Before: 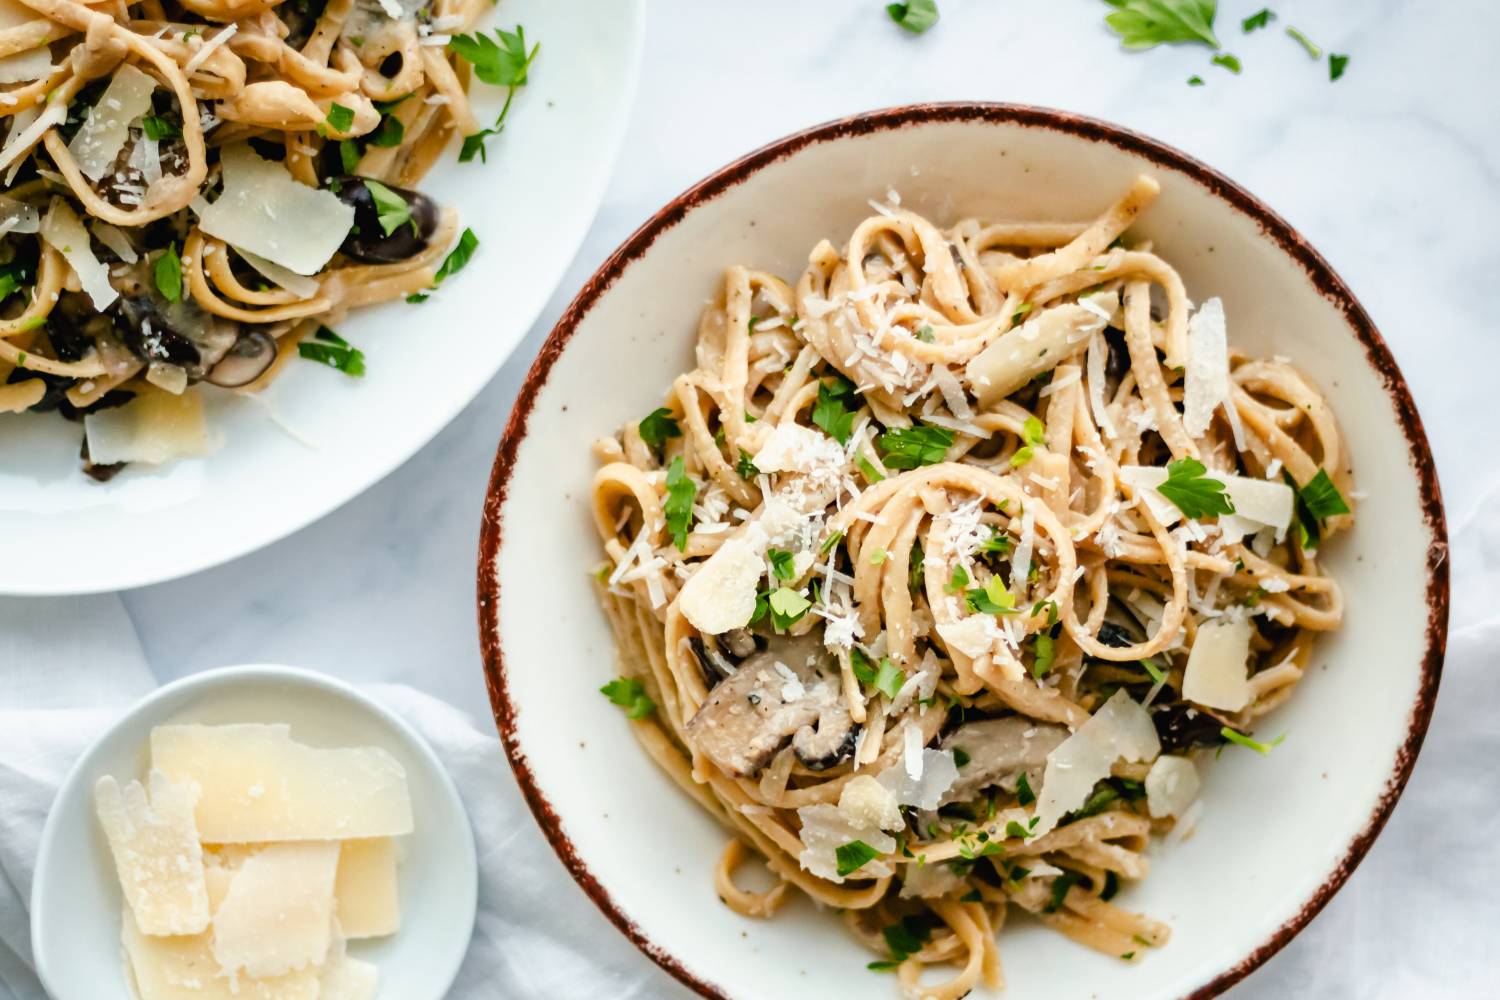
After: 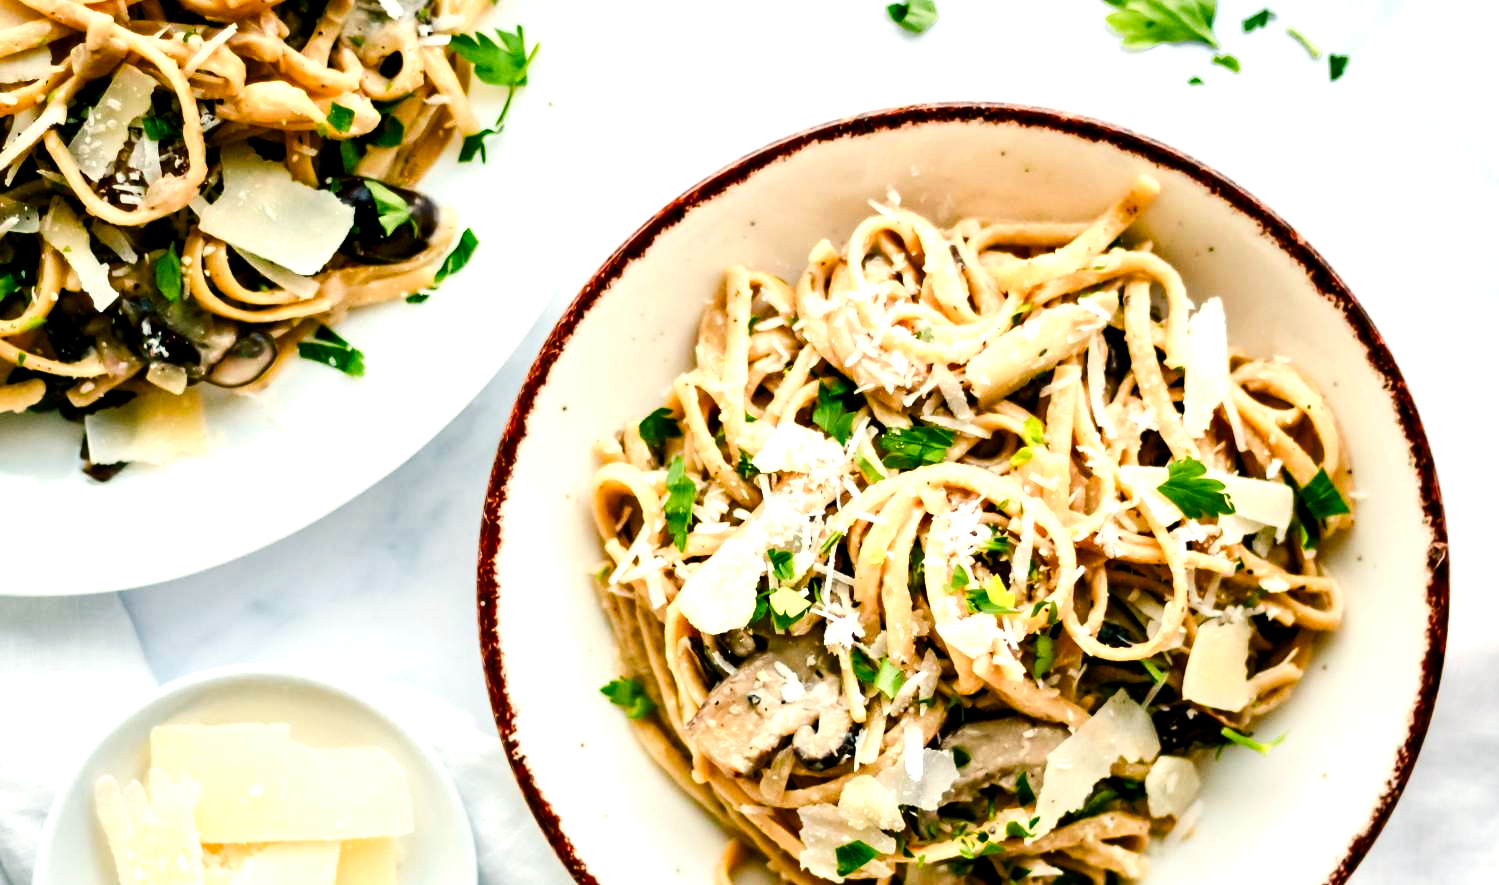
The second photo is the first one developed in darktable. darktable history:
color balance rgb: shadows lift › chroma 2.79%, shadows lift › hue 190.66°, power › hue 171.85°, highlights gain › chroma 2.16%, highlights gain › hue 75.26°, global offset › luminance -0.51%, perceptual saturation grading › highlights -33.8%, perceptual saturation grading › mid-tones 14.98%, perceptual saturation grading › shadows 48.43%, perceptual brilliance grading › highlights 15.68%, perceptual brilliance grading › mid-tones 6.62%, perceptual brilliance grading › shadows -14.98%, global vibrance 11.32%, contrast 5.05%
contrast brightness saturation: contrast 0.18, saturation 0.3
crop and rotate: top 0%, bottom 11.49%
